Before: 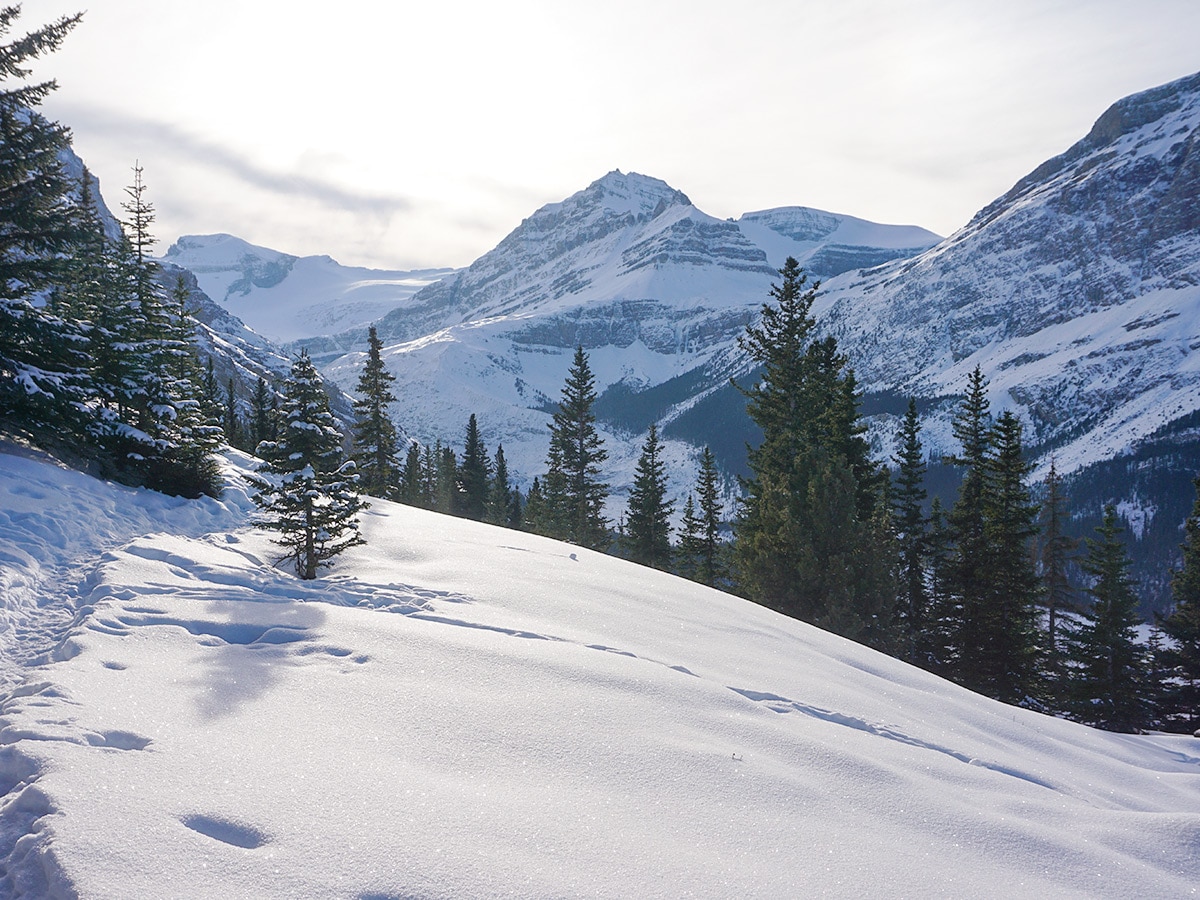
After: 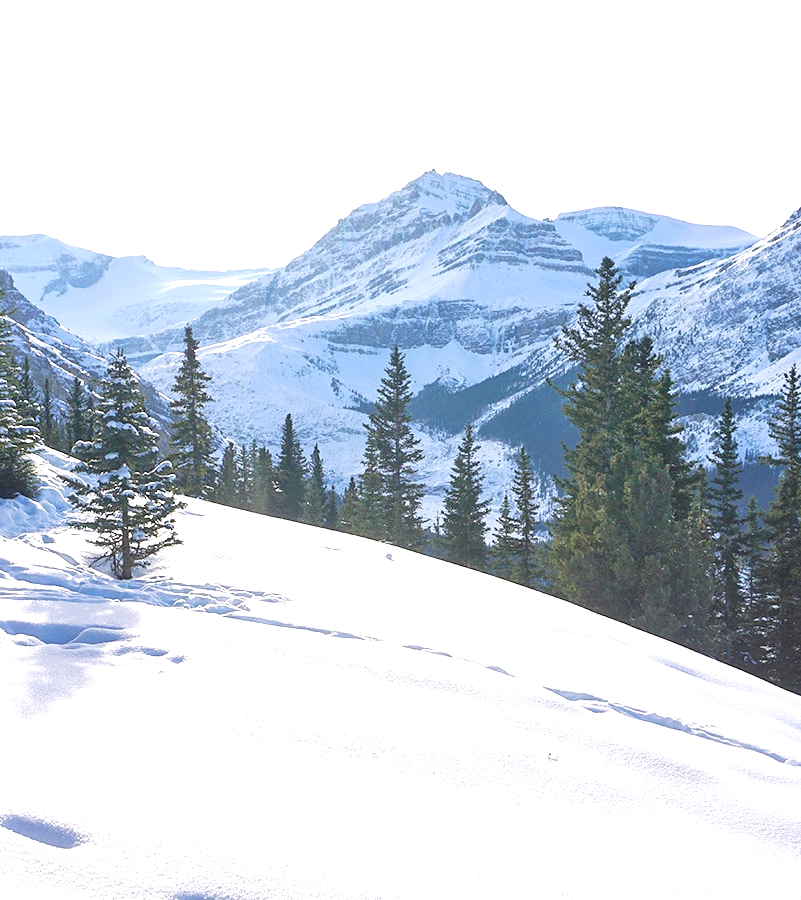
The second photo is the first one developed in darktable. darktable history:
crop: left 15.409%, right 17.774%
tone equalizer: -8 EV -0.002 EV, -7 EV 0.003 EV, -6 EV -0.014 EV, -5 EV 0.011 EV, -4 EV -0.027 EV, -3 EV 0.037 EV, -2 EV -0.086 EV, -1 EV -0.318 EV, +0 EV -0.603 EV
exposure: black level correction 0, exposure 1.536 EV, compensate highlight preservation false
